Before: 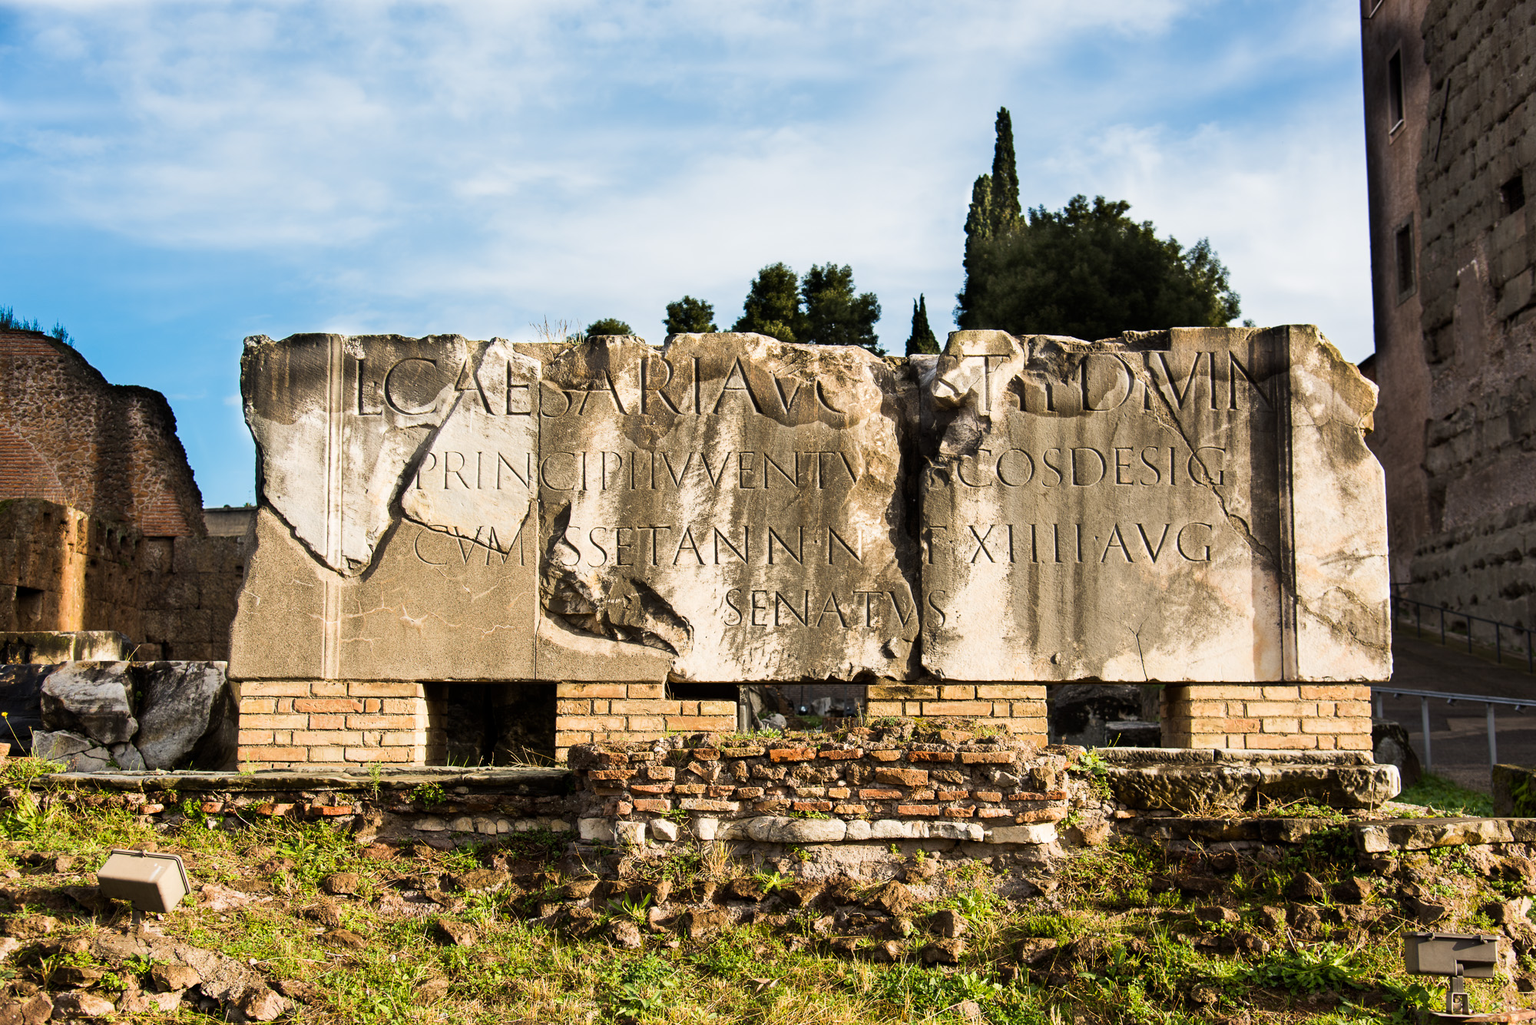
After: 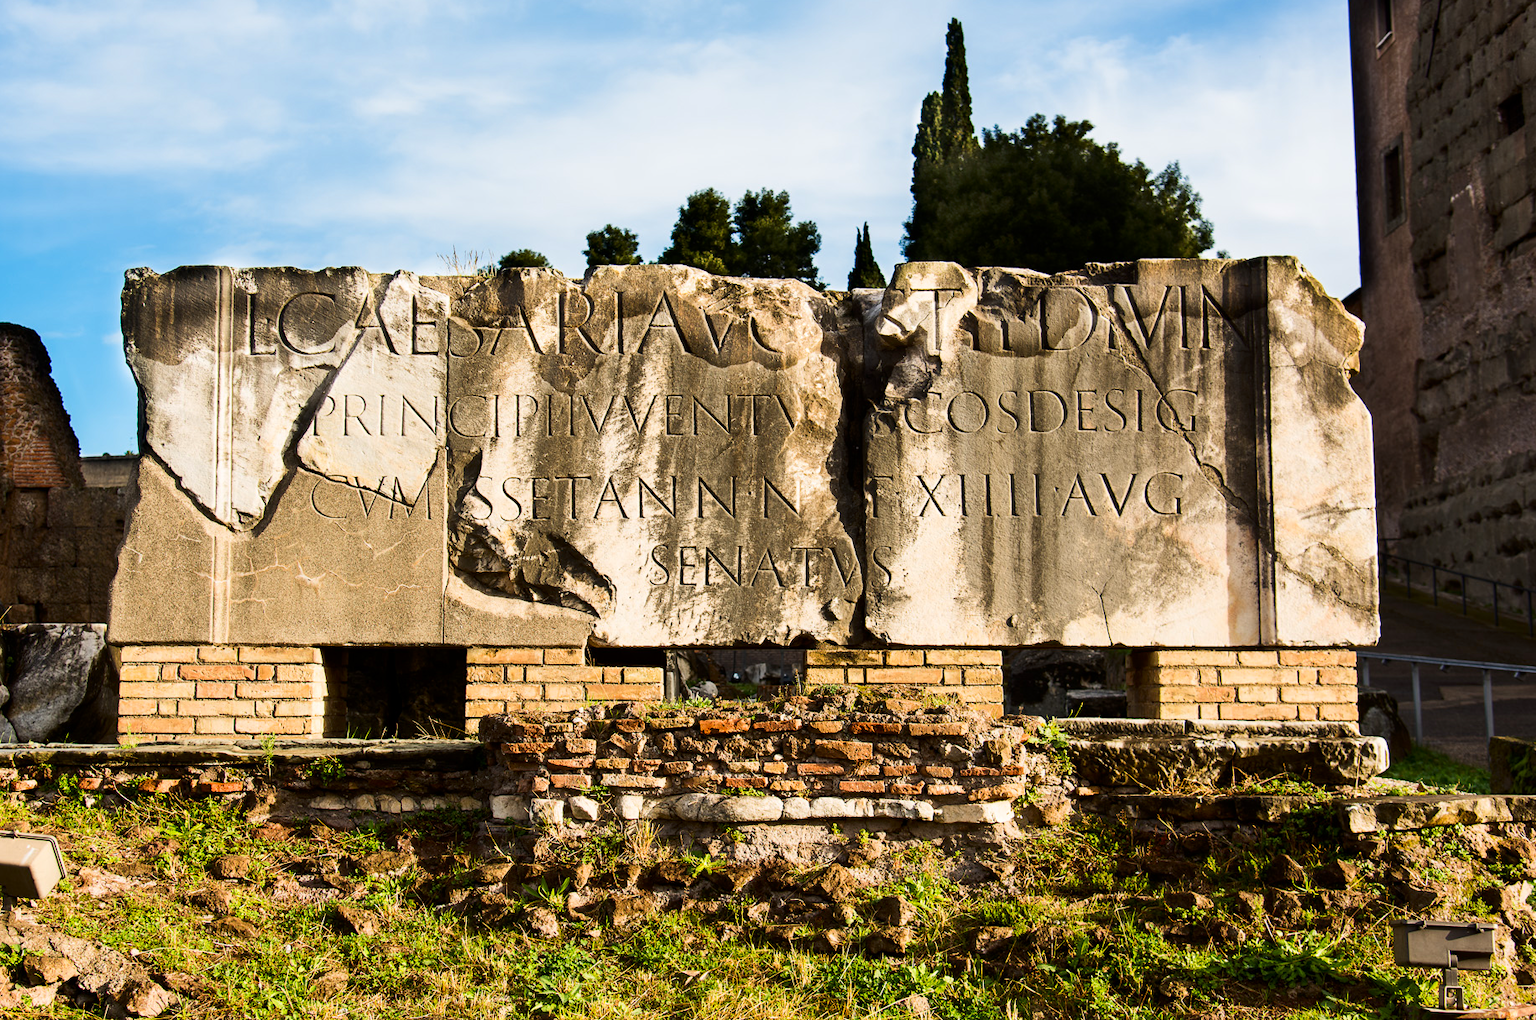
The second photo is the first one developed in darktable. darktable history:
crop and rotate: left 8.477%, top 8.851%
contrast brightness saturation: contrast 0.134, brightness -0.051, saturation 0.152
